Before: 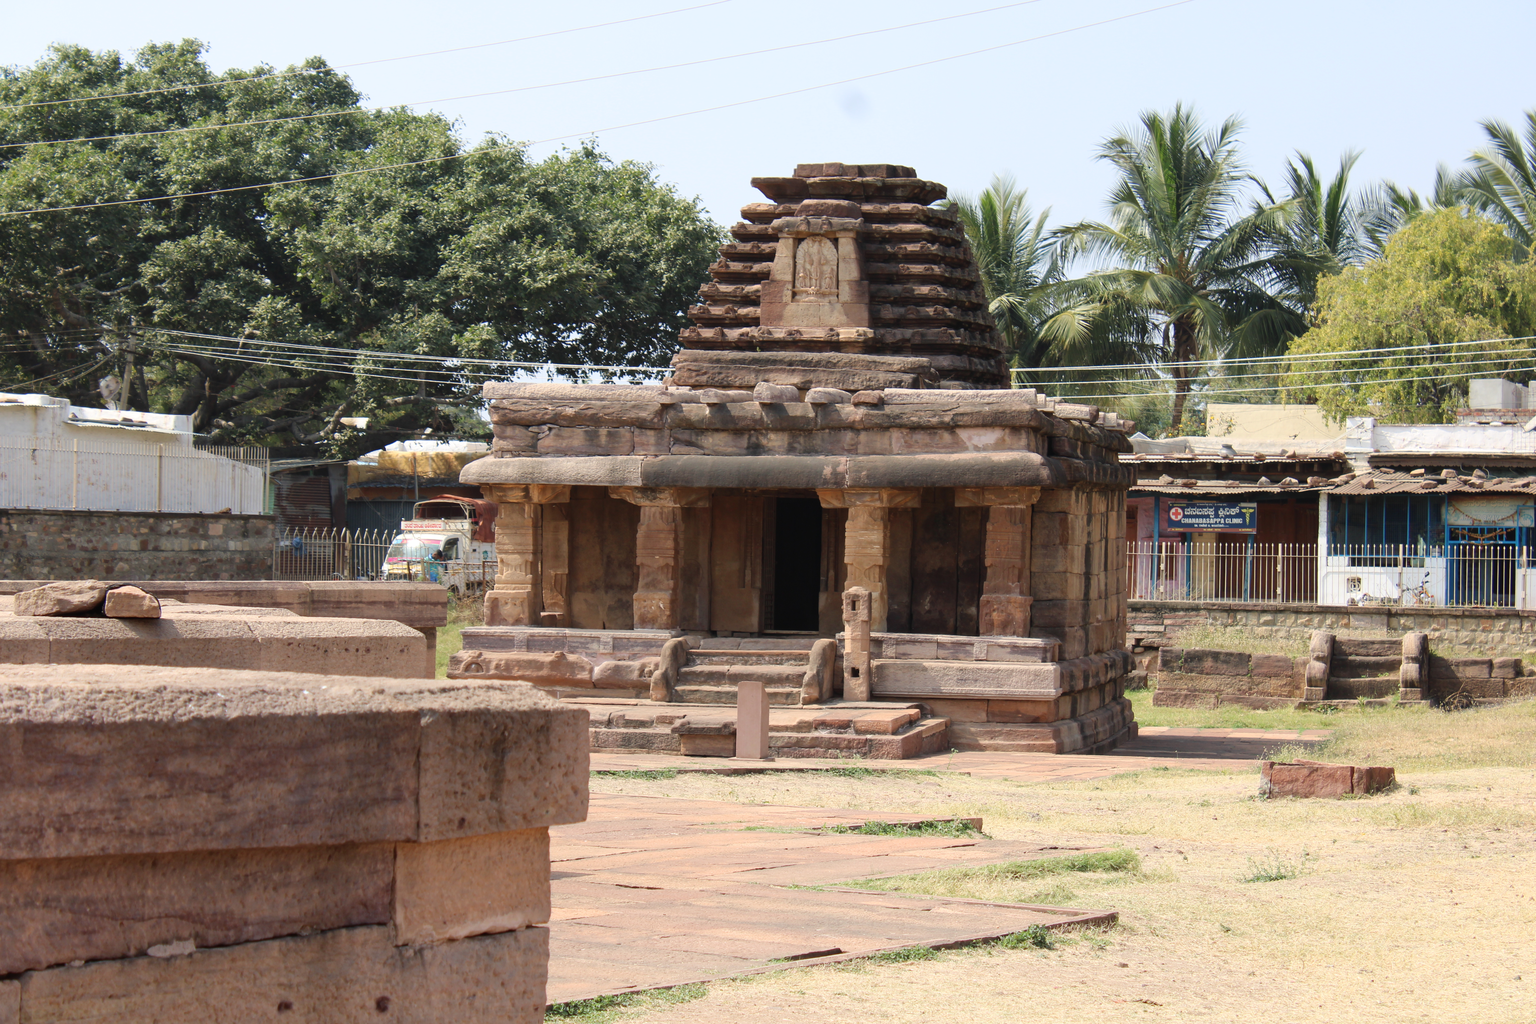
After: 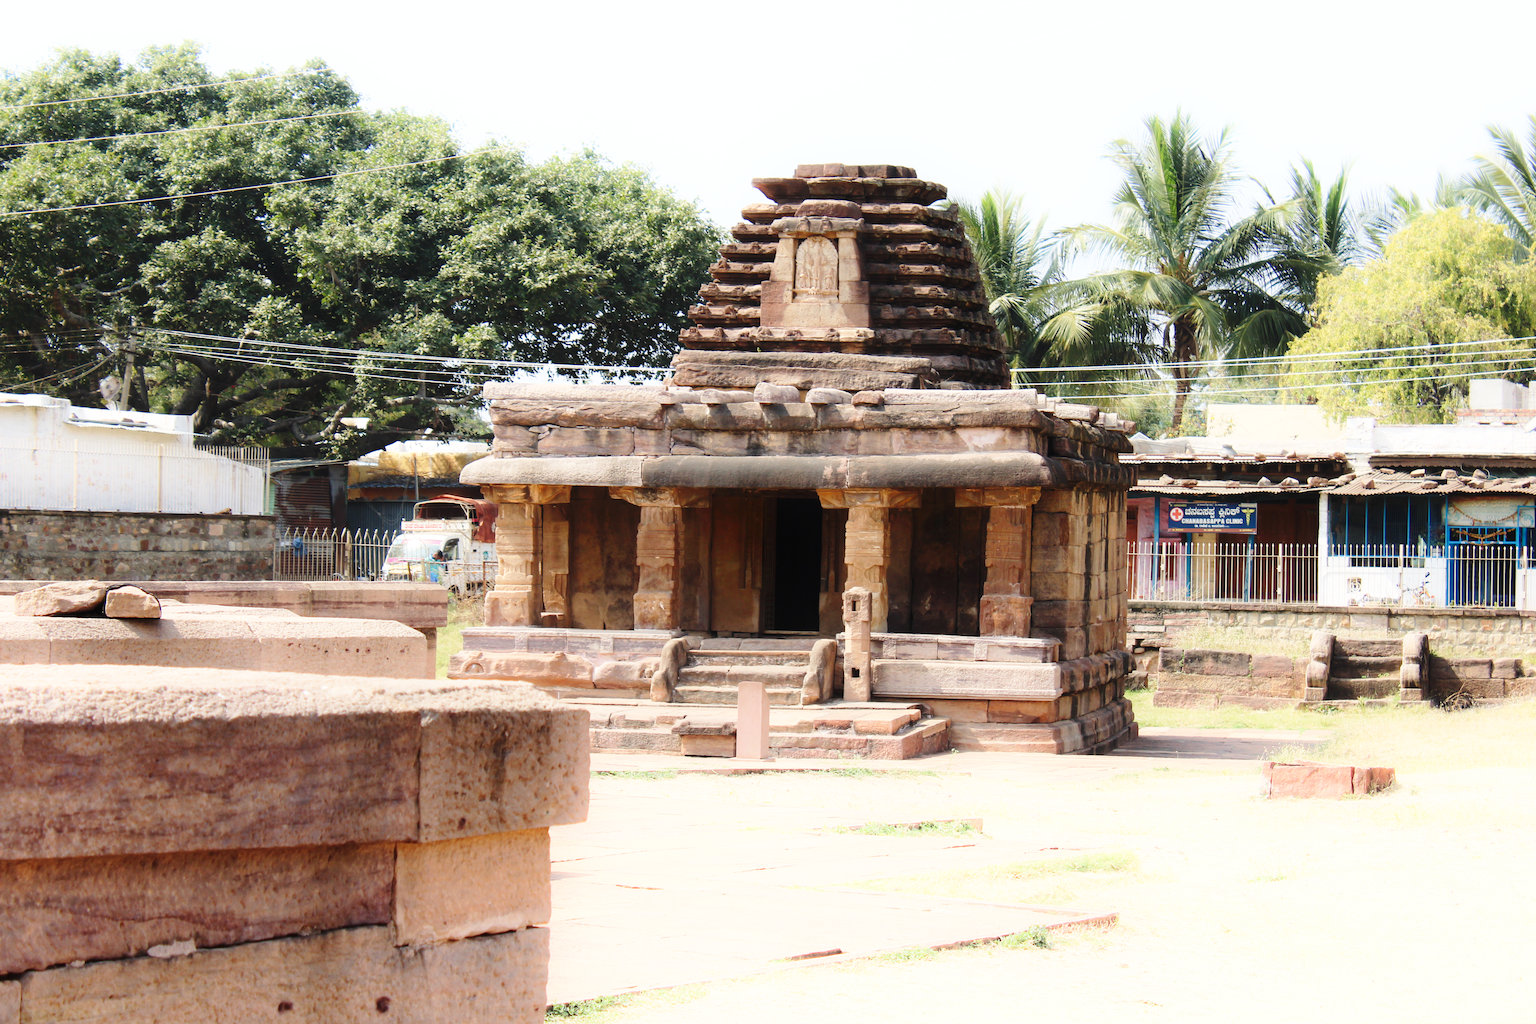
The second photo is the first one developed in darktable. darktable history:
base curve: curves: ch0 [(0, 0) (0.028, 0.03) (0.121, 0.232) (0.46, 0.748) (0.859, 0.968) (1, 1)], preserve colors none
shadows and highlights: shadows -39.85, highlights 64.08, soften with gaussian
